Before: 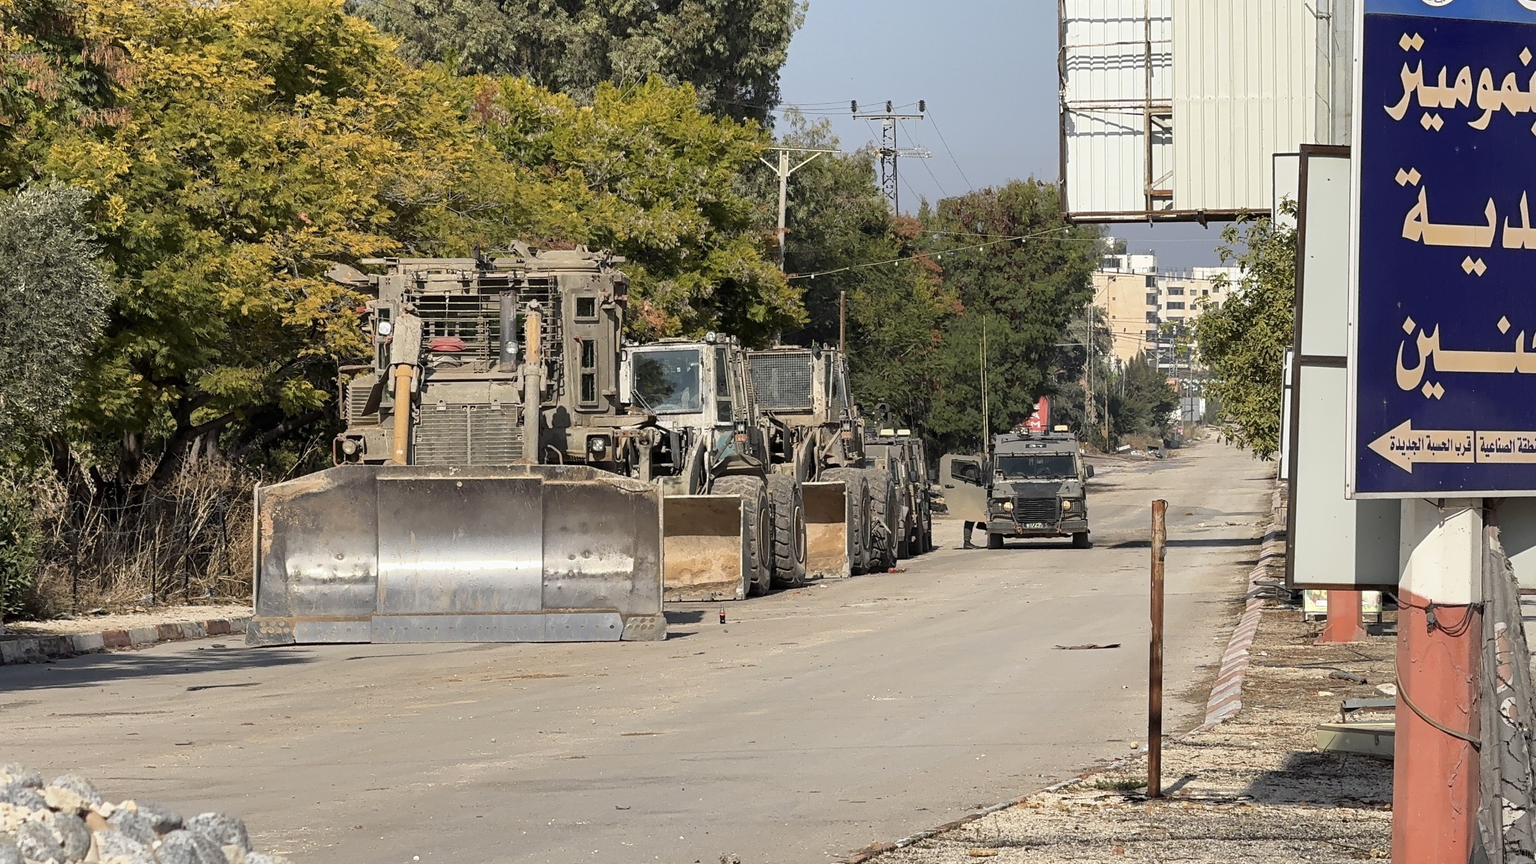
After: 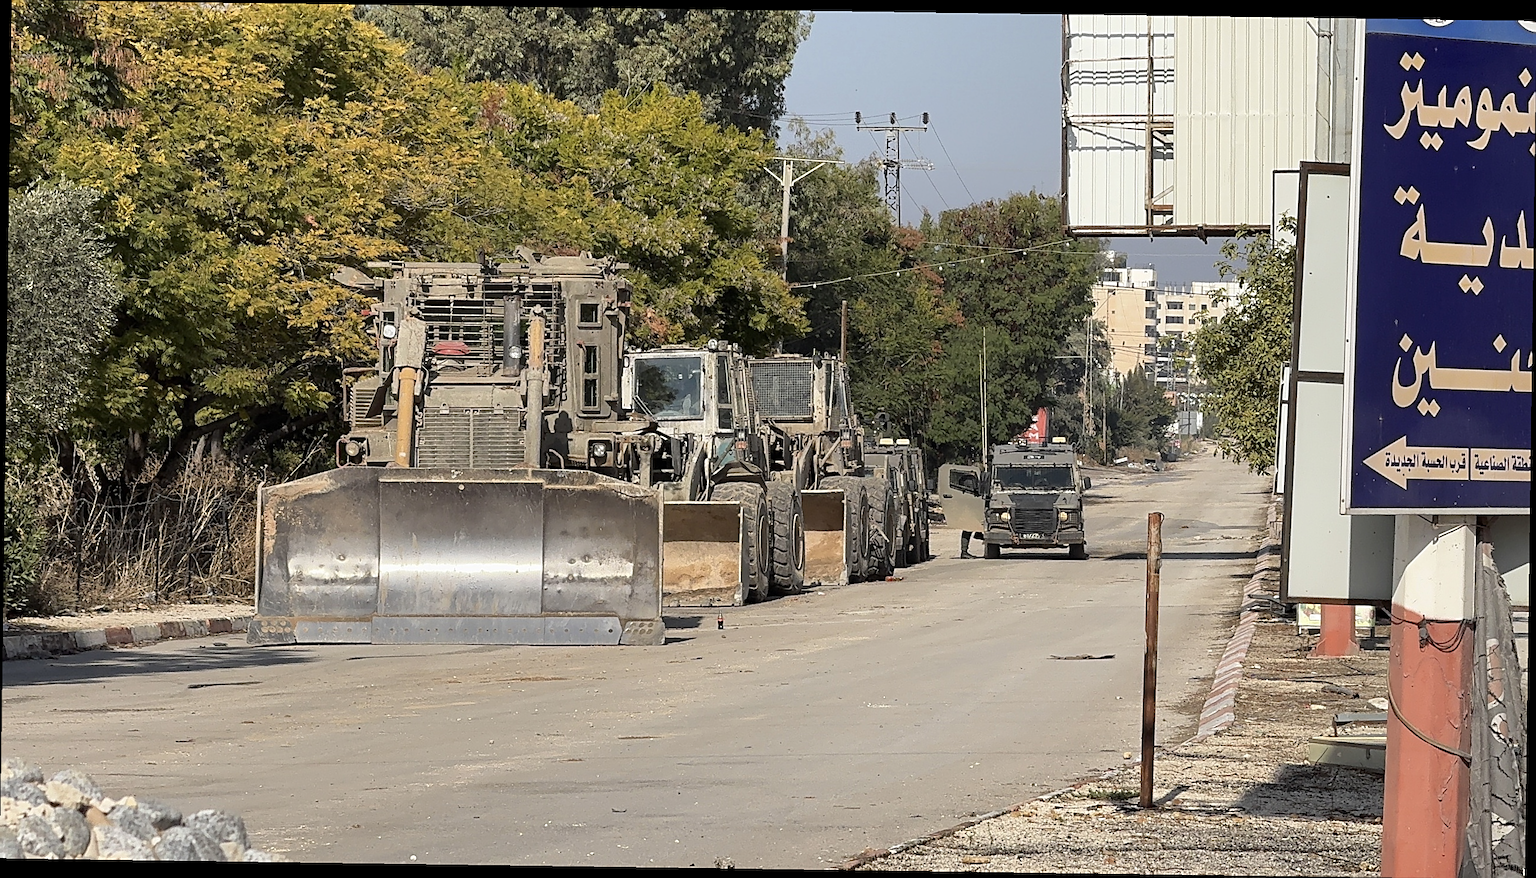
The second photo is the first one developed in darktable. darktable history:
contrast brightness saturation: saturation -0.05
sharpen: on, module defaults
rotate and perspective: rotation 0.8°, automatic cropping off
